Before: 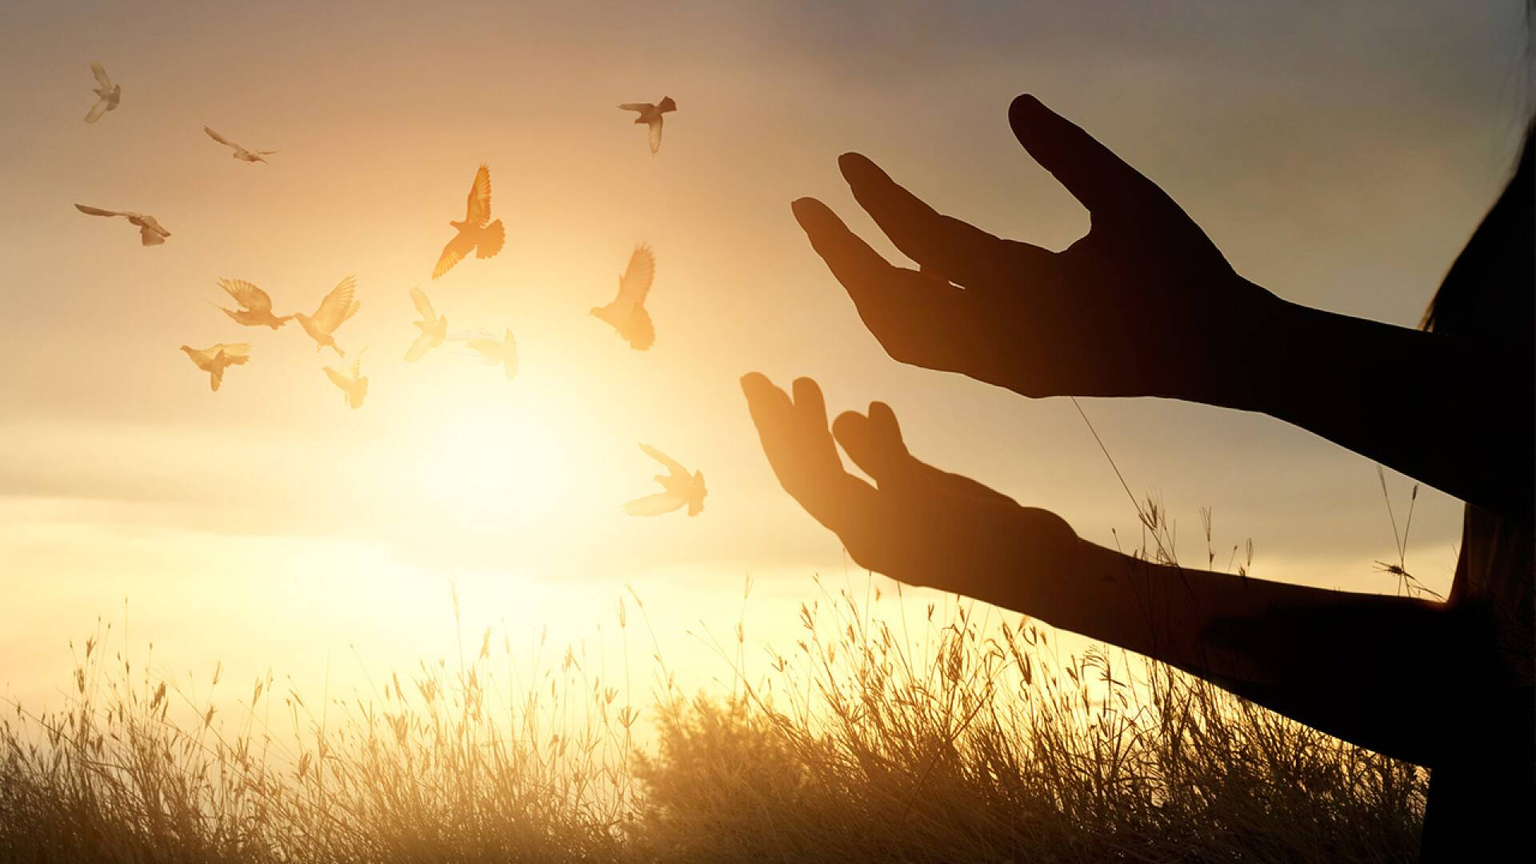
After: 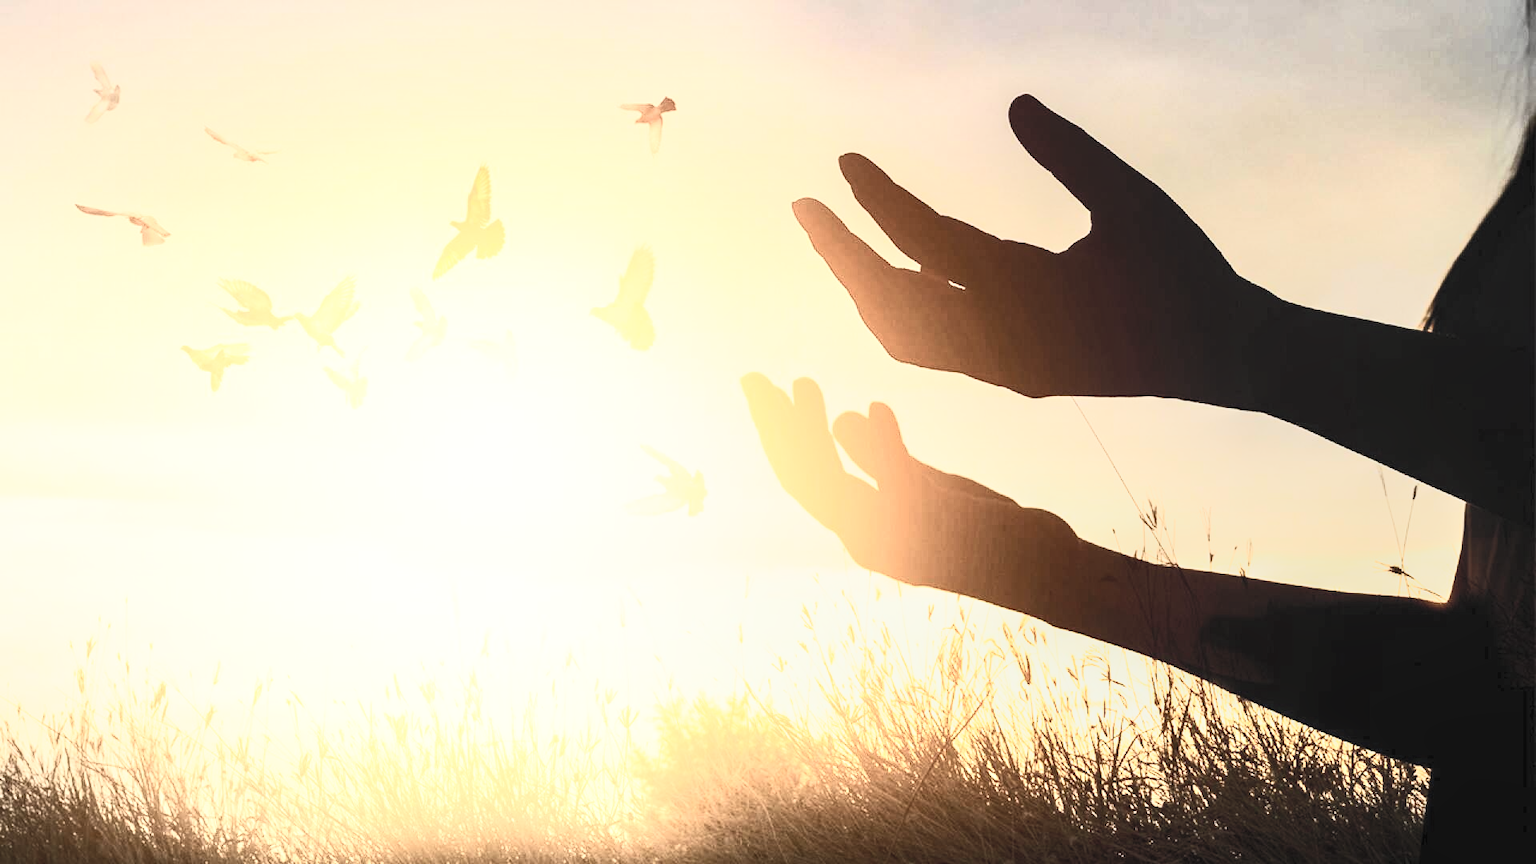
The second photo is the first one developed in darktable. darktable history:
contrast brightness saturation: contrast 0.589, brightness 0.568, saturation -0.333
exposure: exposure 0.202 EV, compensate highlight preservation false
local contrast: on, module defaults
tone equalizer: -8 EV -0.444 EV, -7 EV -0.367 EV, -6 EV -0.297 EV, -5 EV -0.233 EV, -3 EV 0.234 EV, -2 EV 0.341 EV, -1 EV 0.372 EV, +0 EV 0.401 EV
base curve: curves: ch0 [(0, 0) (0.688, 0.865) (1, 1)], preserve colors none
